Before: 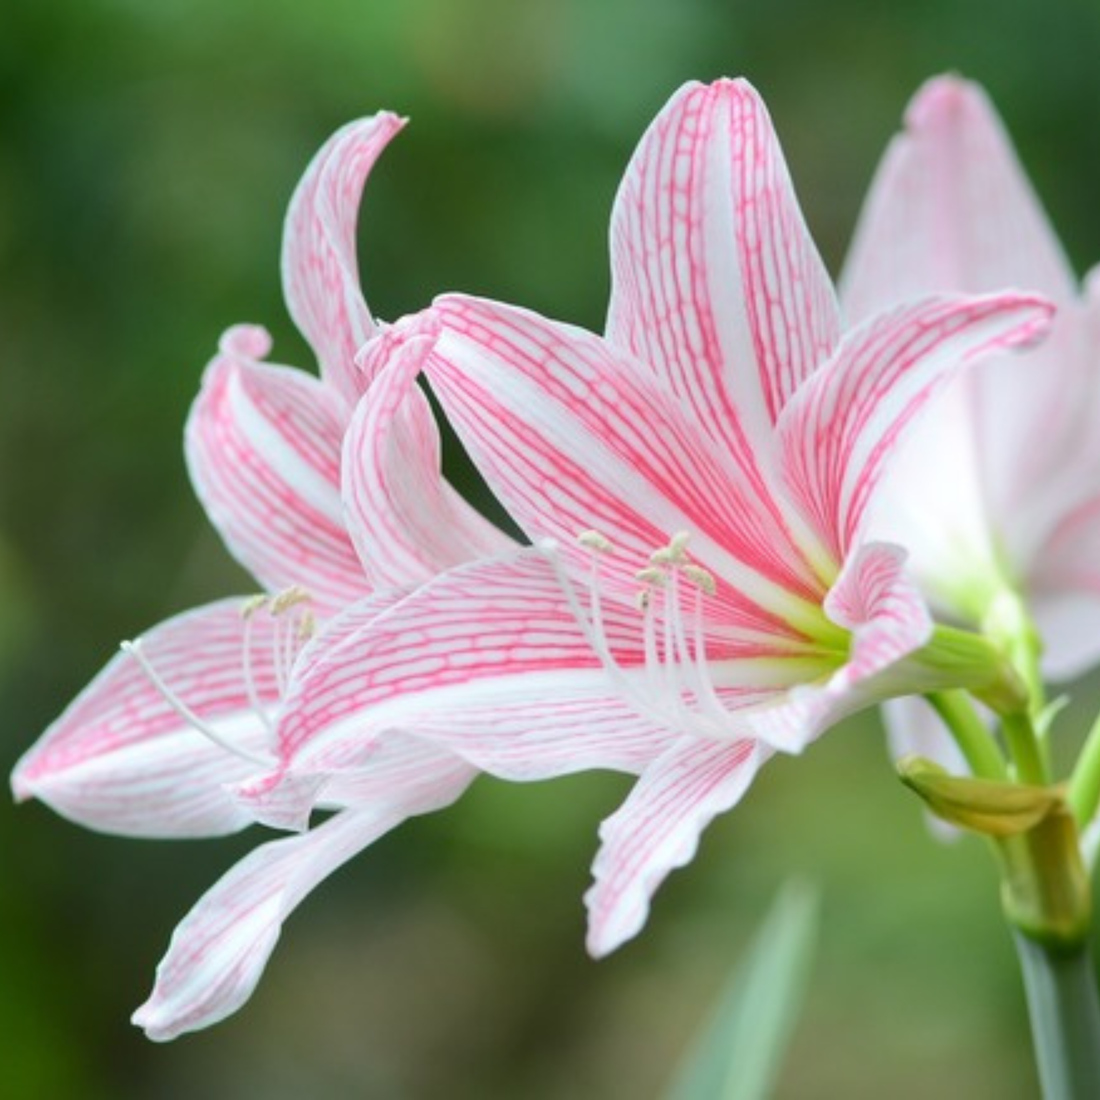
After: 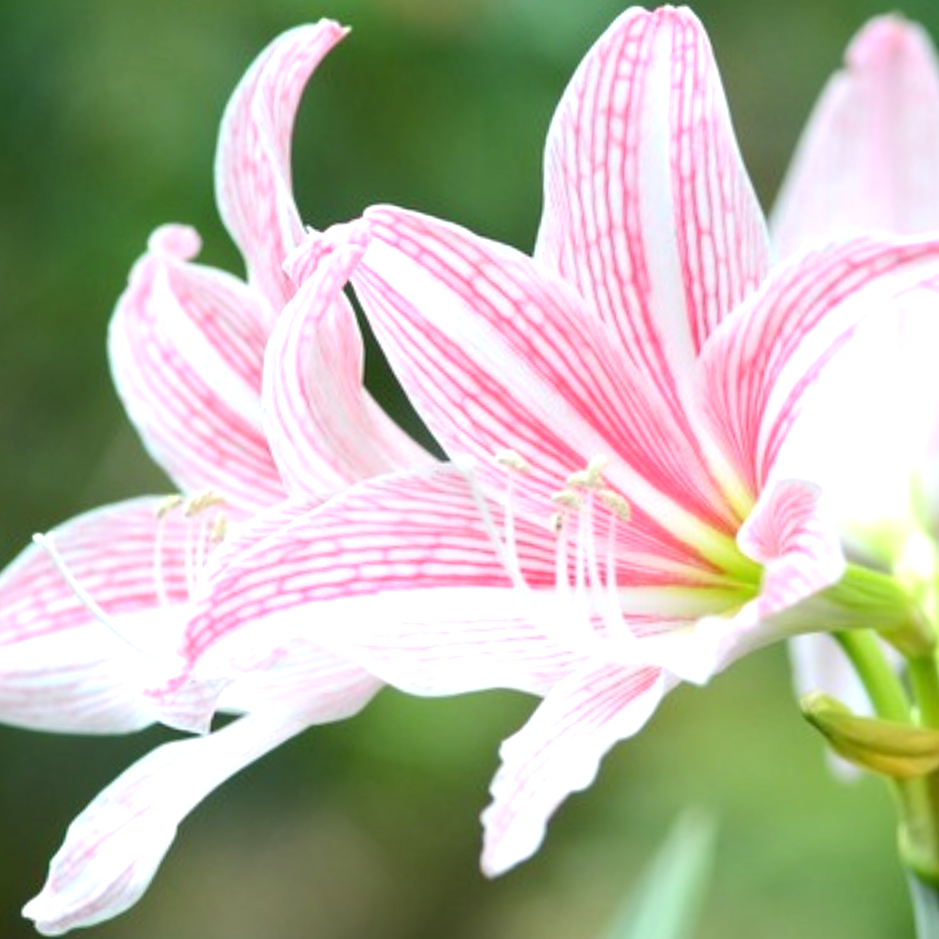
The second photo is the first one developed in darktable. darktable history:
crop and rotate: angle -3.27°, left 5.211%, top 5.211%, right 4.607%, bottom 4.607%
exposure: exposure 0.6 EV, compensate highlight preservation false
